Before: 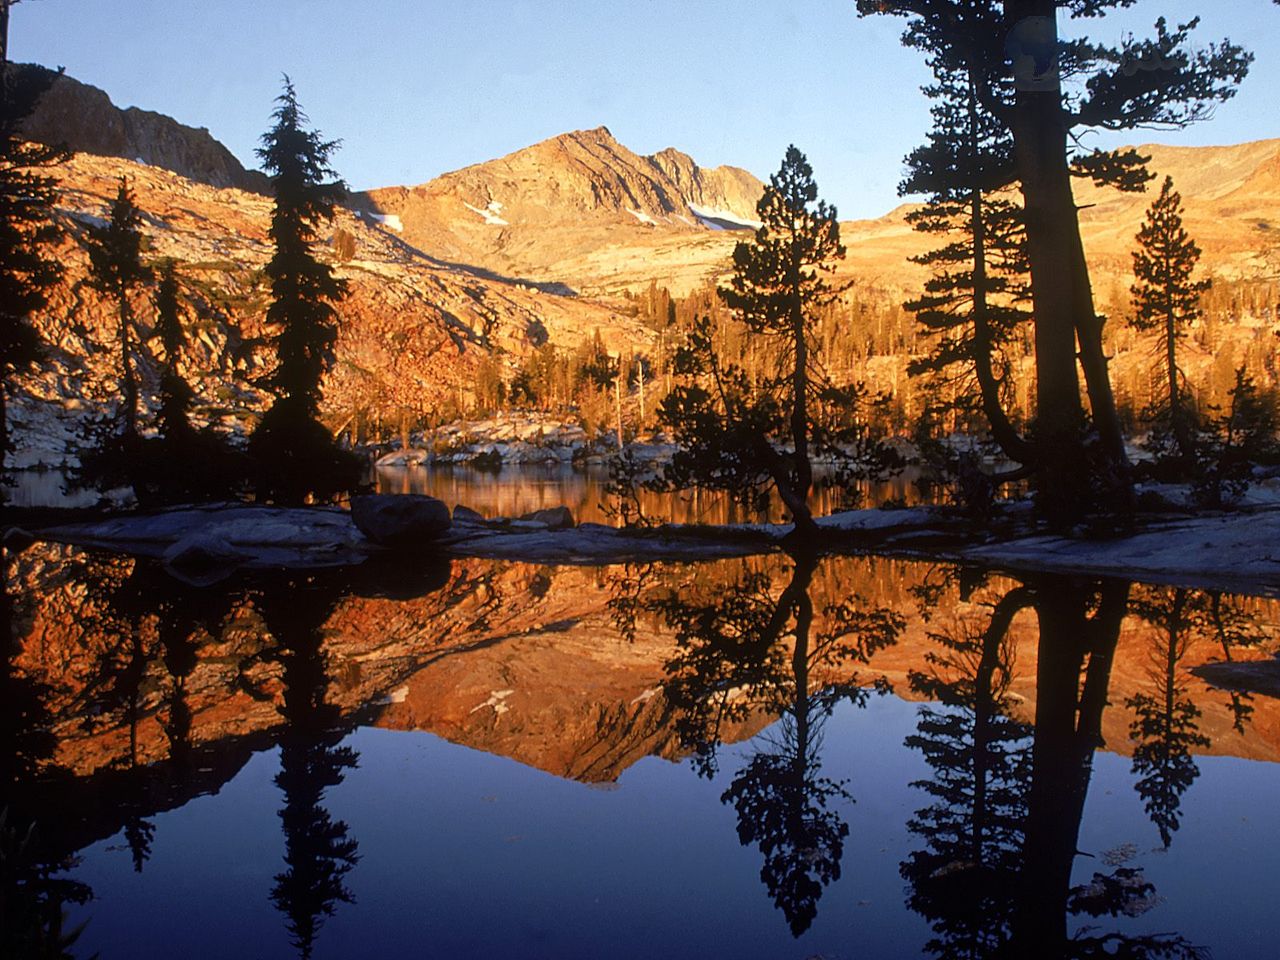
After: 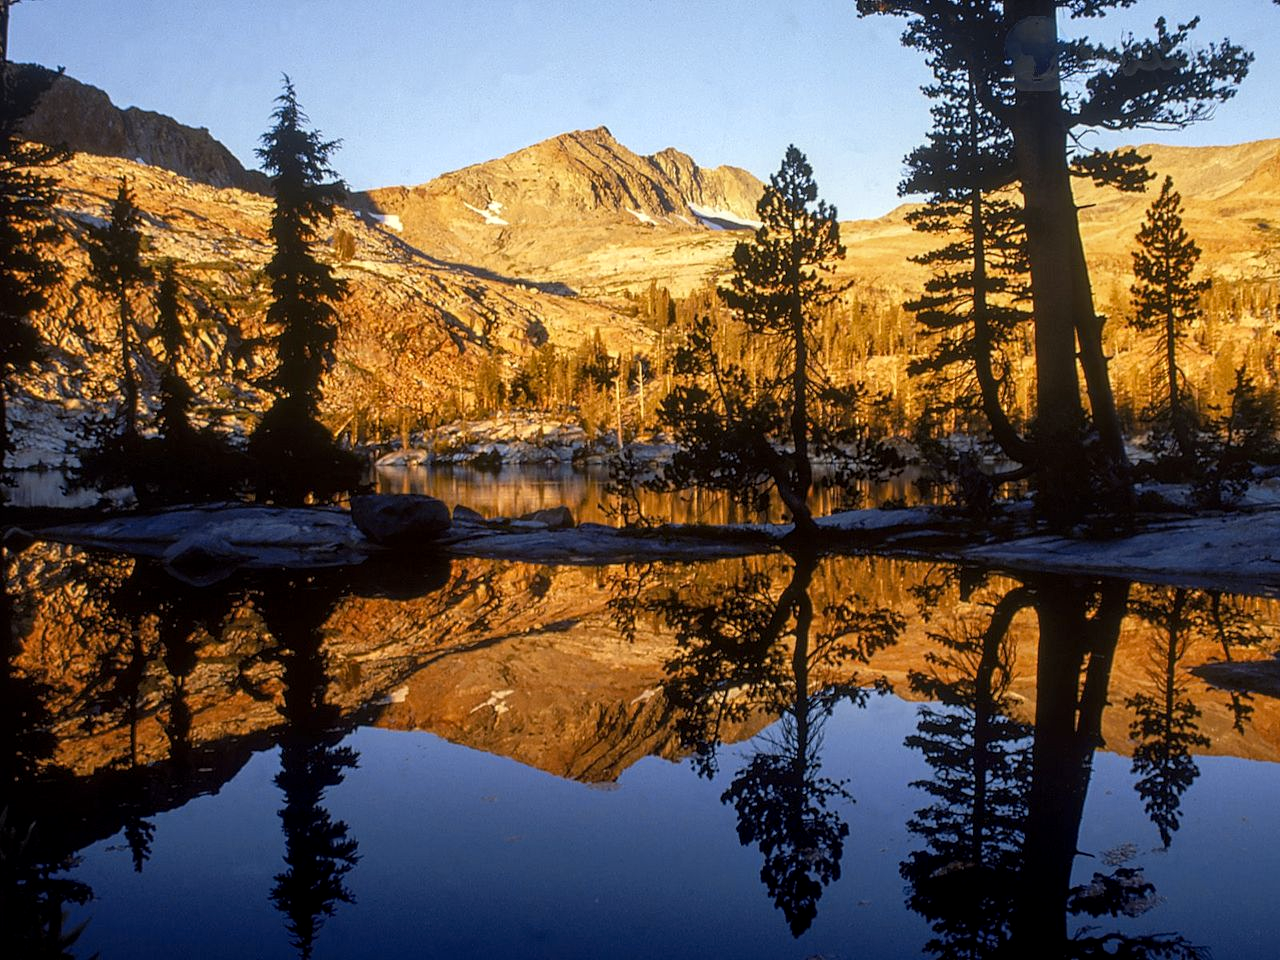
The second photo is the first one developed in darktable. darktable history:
color contrast: green-magenta contrast 0.8, blue-yellow contrast 1.1, unbound 0
local contrast: on, module defaults
levels: mode automatic
